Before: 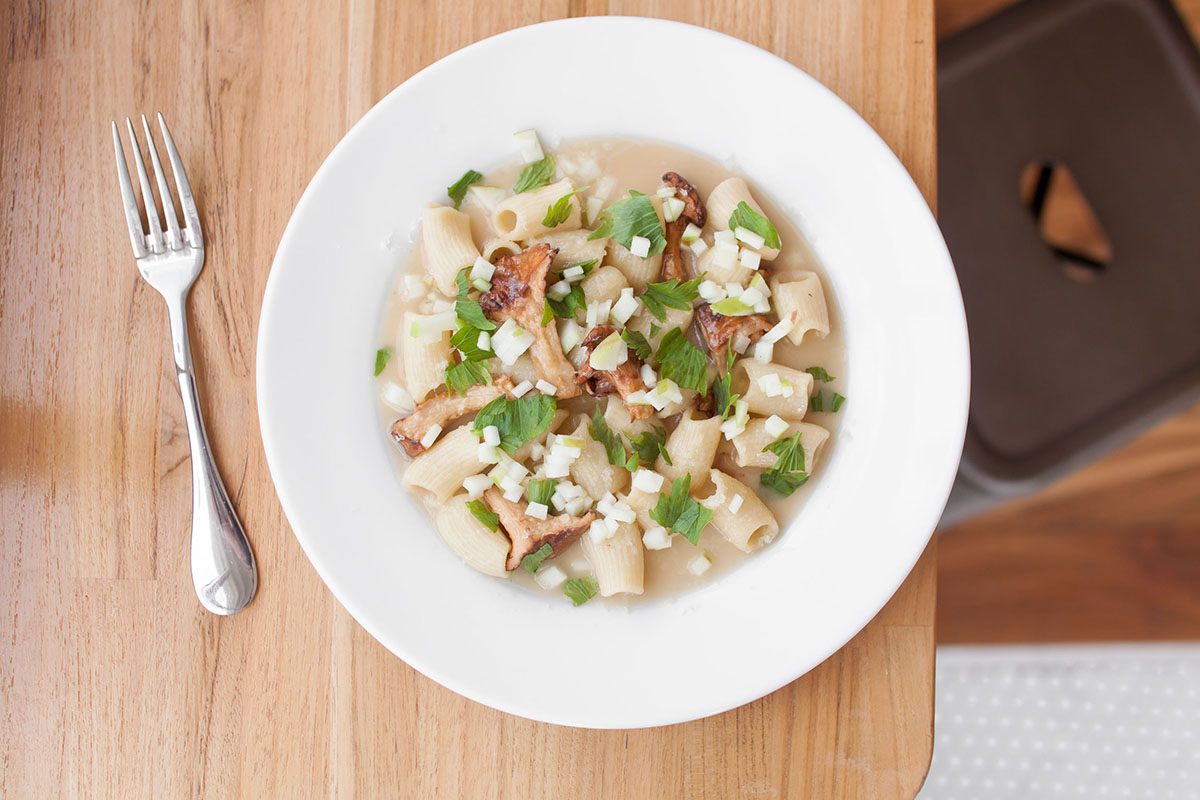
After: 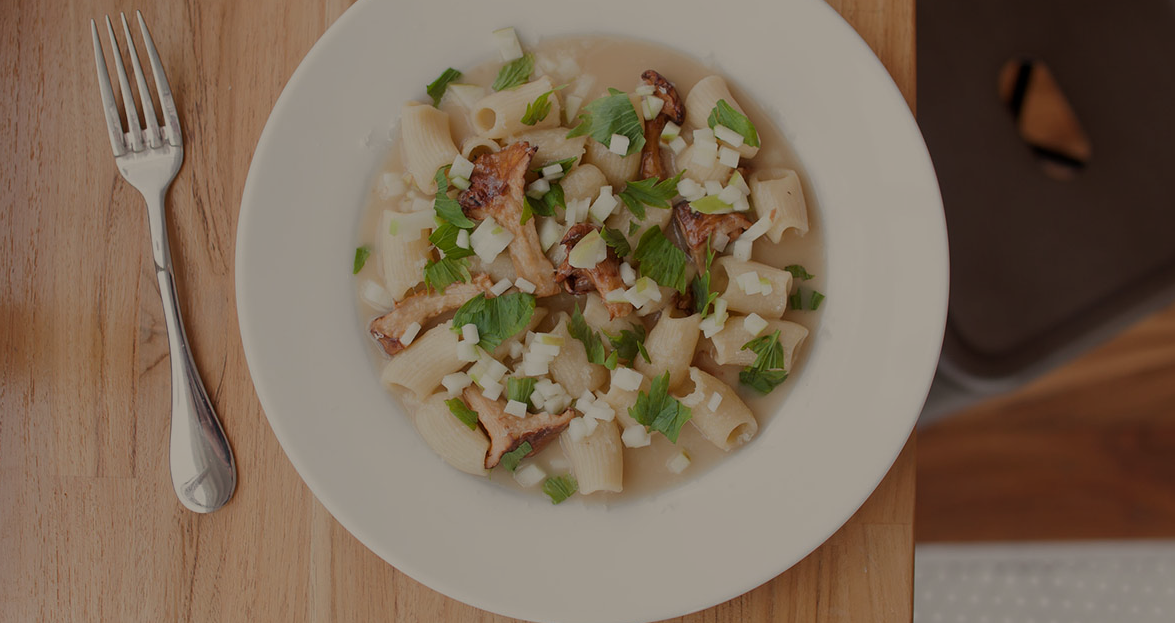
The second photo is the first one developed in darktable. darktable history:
white balance: red 1.045, blue 0.932
crop and rotate: left 1.814%, top 12.818%, right 0.25%, bottom 9.225%
exposure: exposure -1.468 EV, compensate highlight preservation false
